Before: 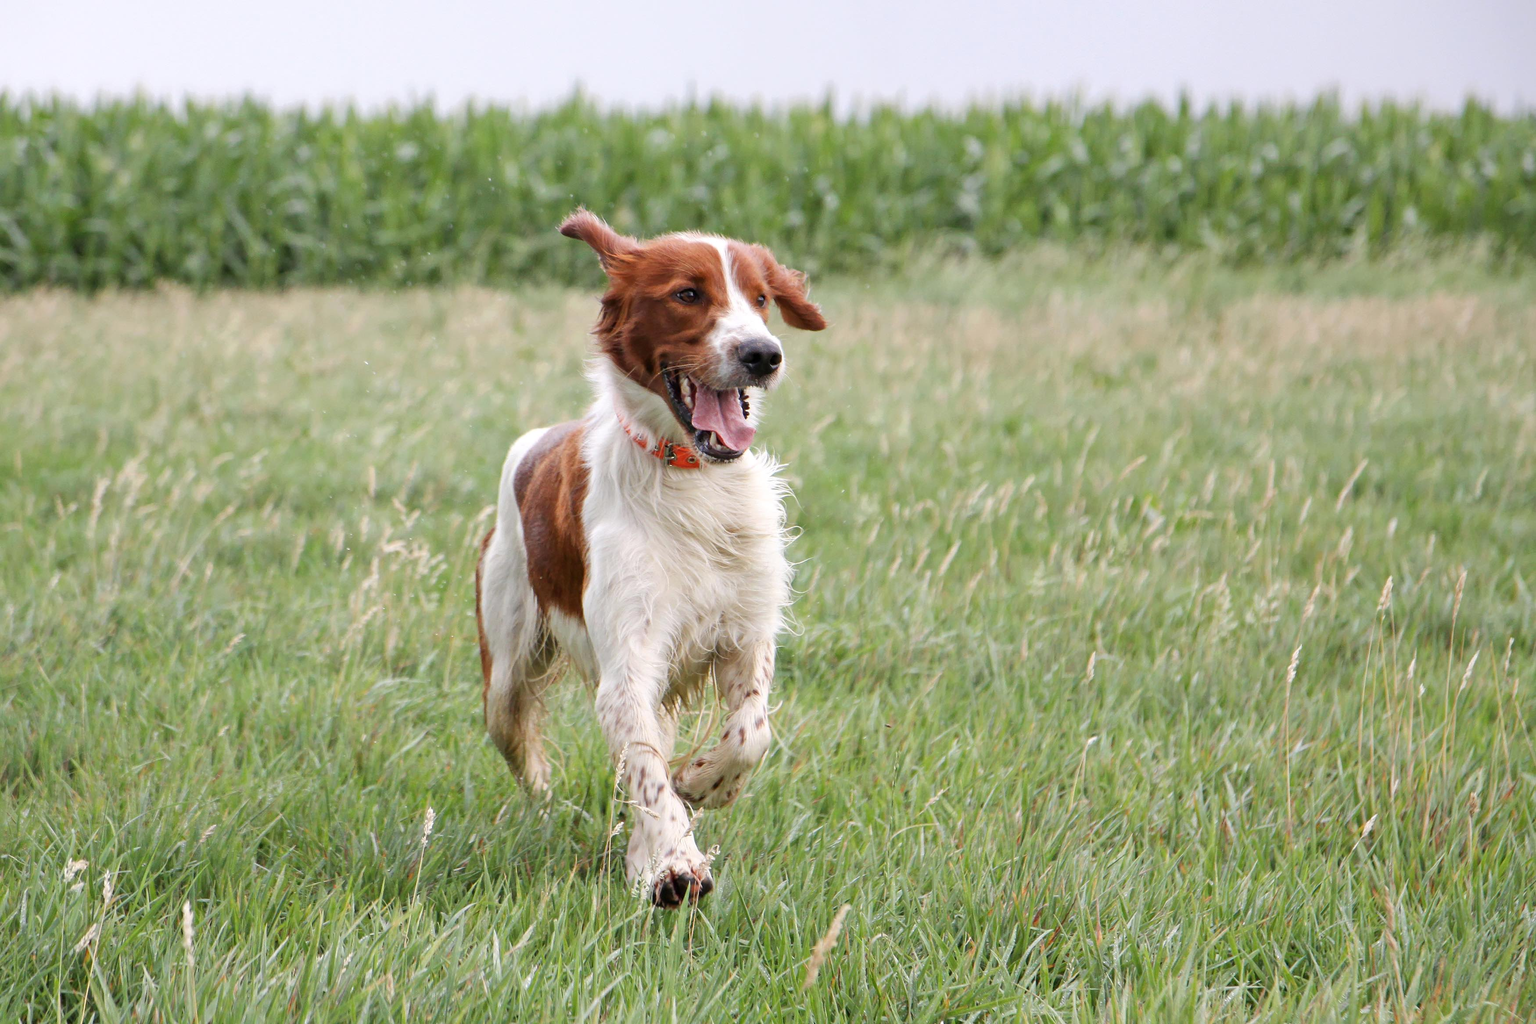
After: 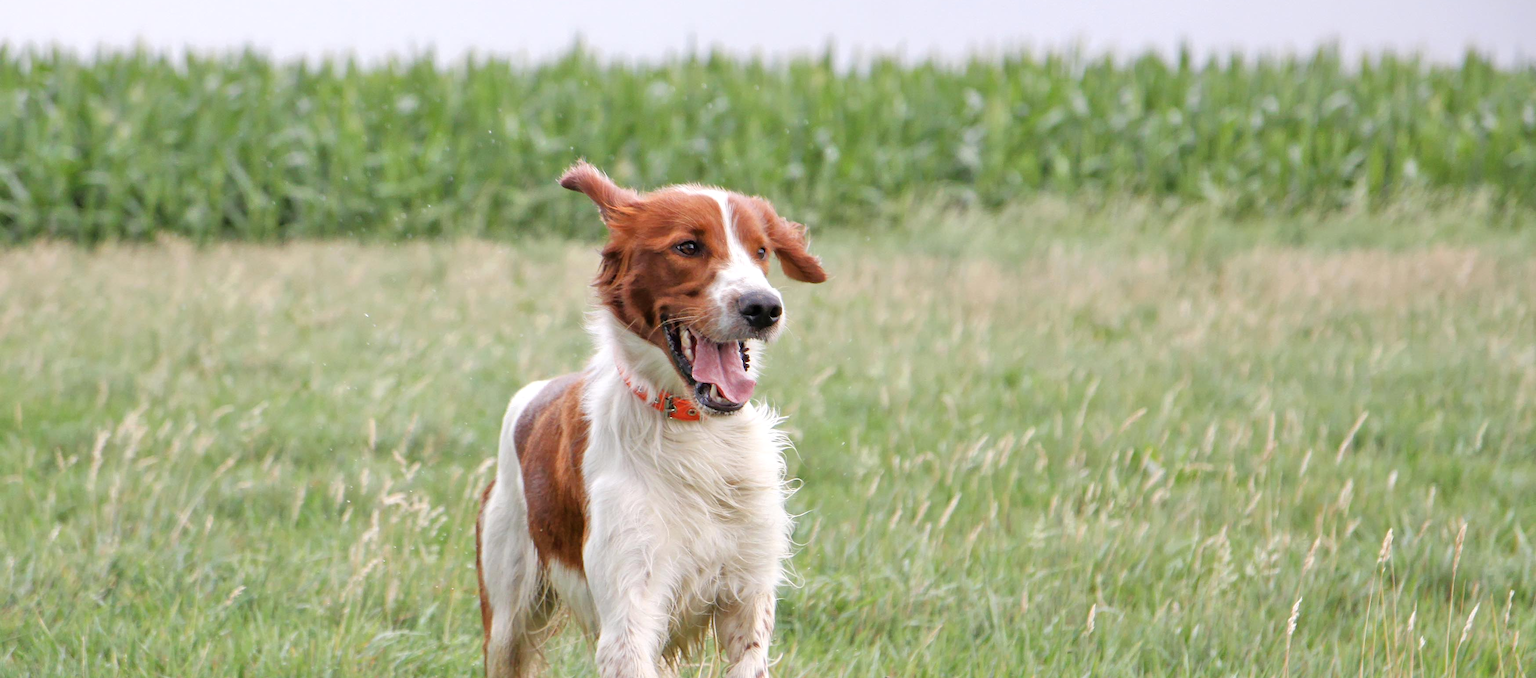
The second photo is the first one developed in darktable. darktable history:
crop and rotate: top 4.728%, bottom 28.936%
tone equalizer: -8 EV 0.002 EV, -7 EV -0.043 EV, -6 EV 0.011 EV, -5 EV 0.041 EV, -4 EV 0.248 EV, -3 EV 0.642 EV, -2 EV 0.586 EV, -1 EV 0.195 EV, +0 EV 0.031 EV
